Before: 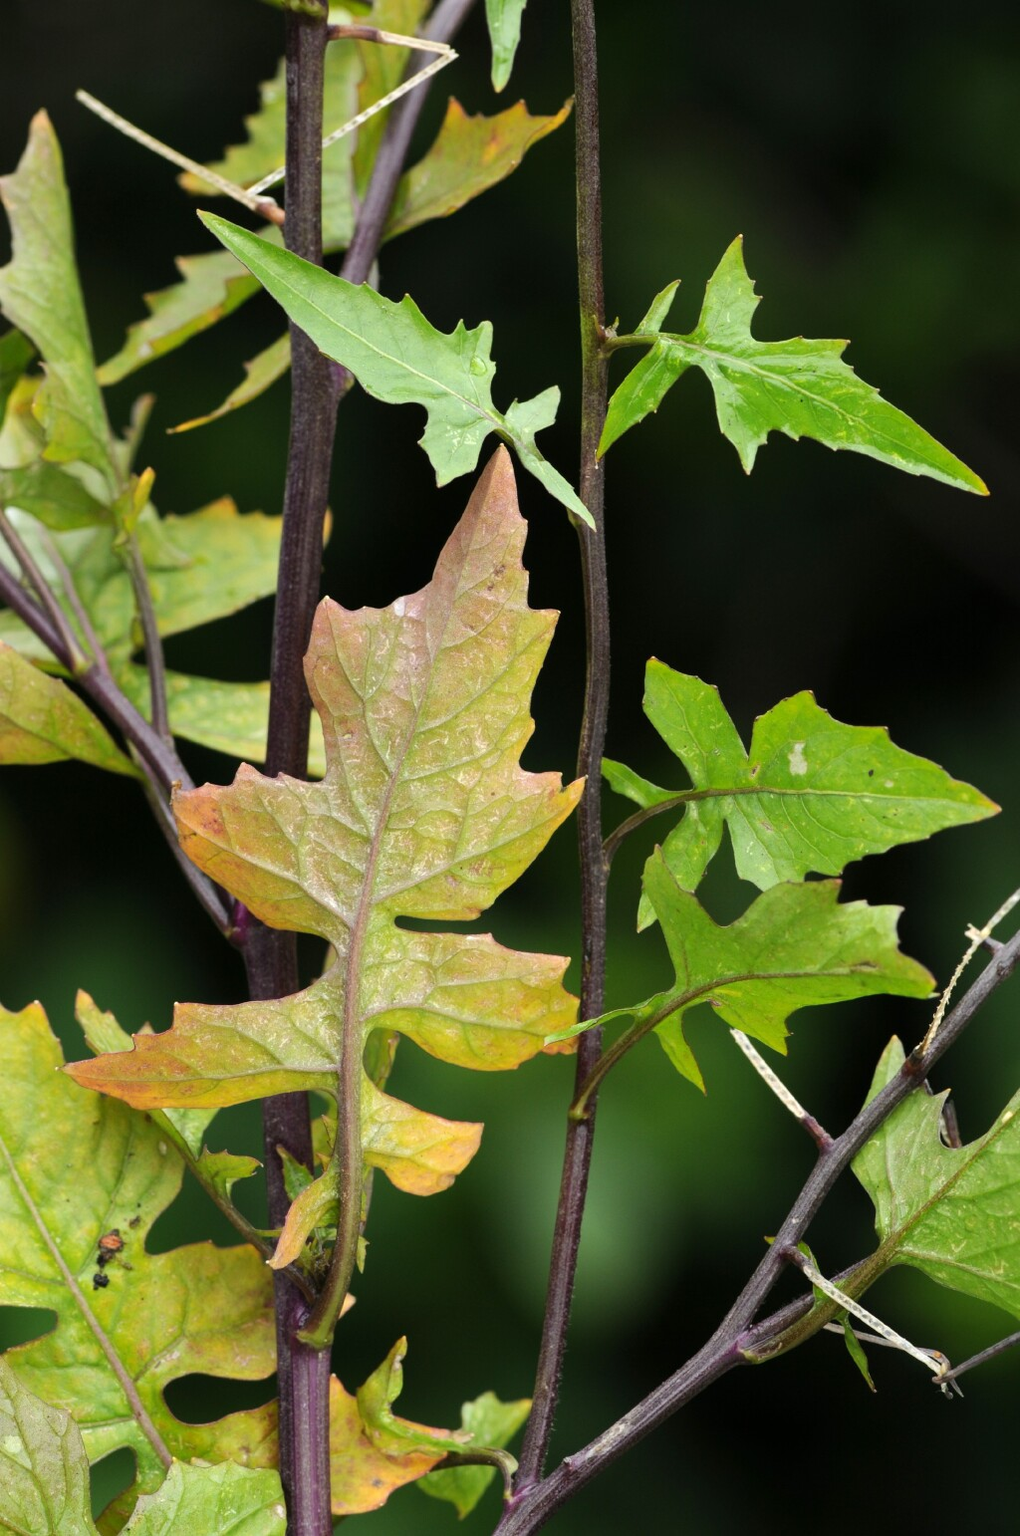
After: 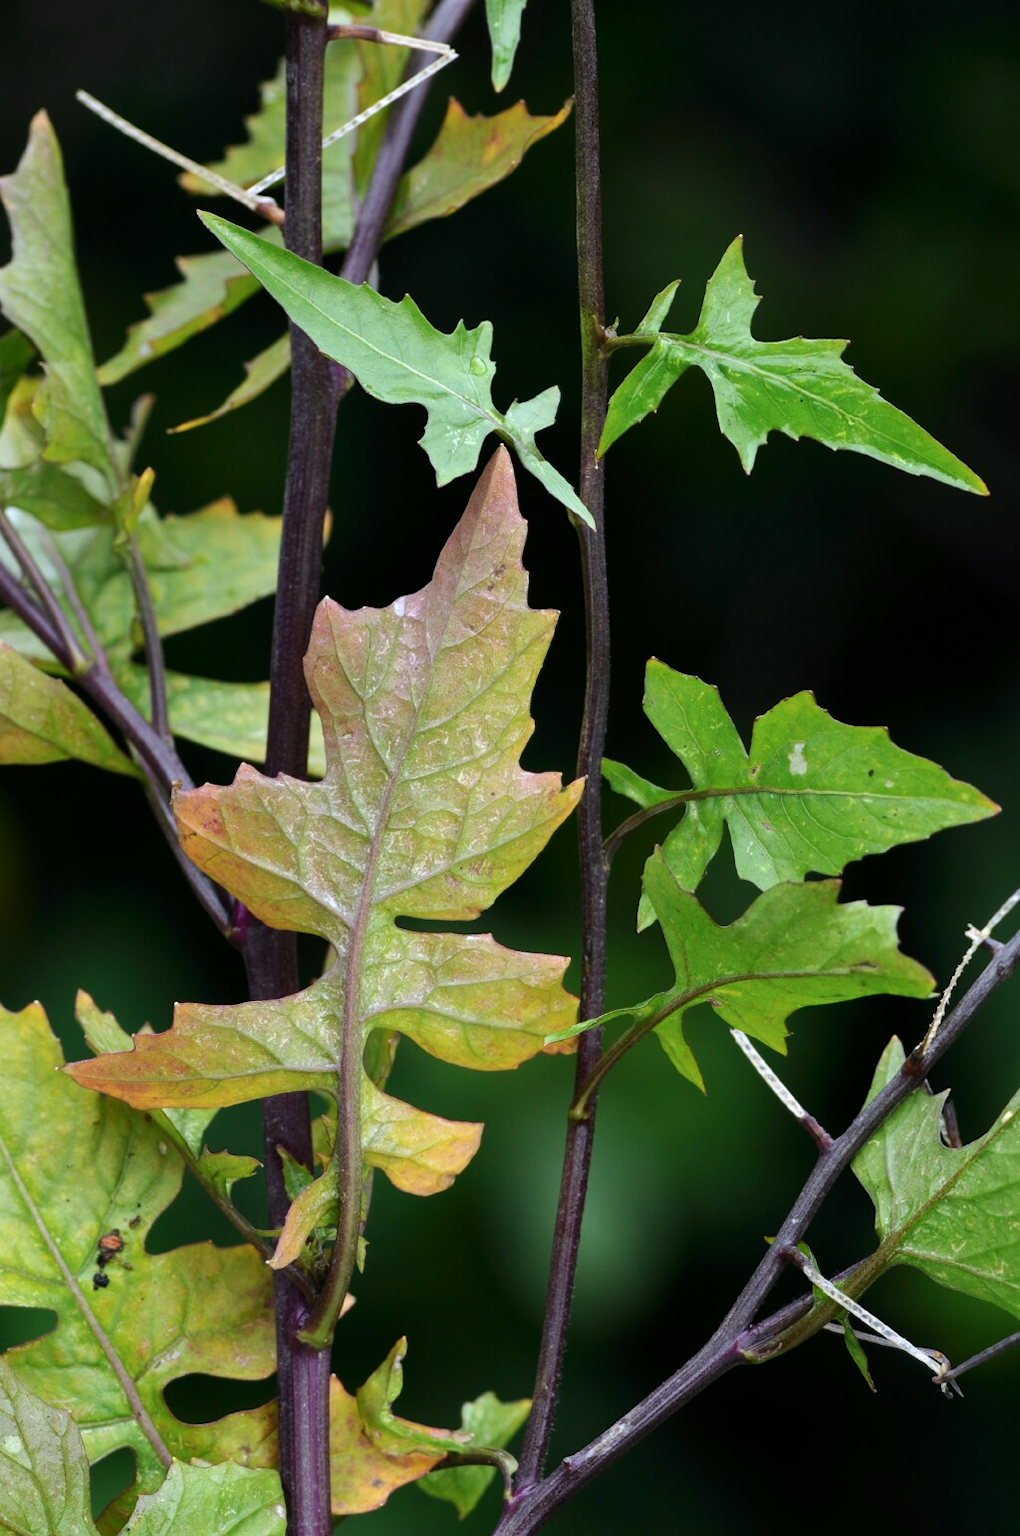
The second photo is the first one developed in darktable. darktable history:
color calibration: illuminant as shot in camera, x 0.37, y 0.382, temperature 4316.34 K
contrast brightness saturation: brightness -0.092
